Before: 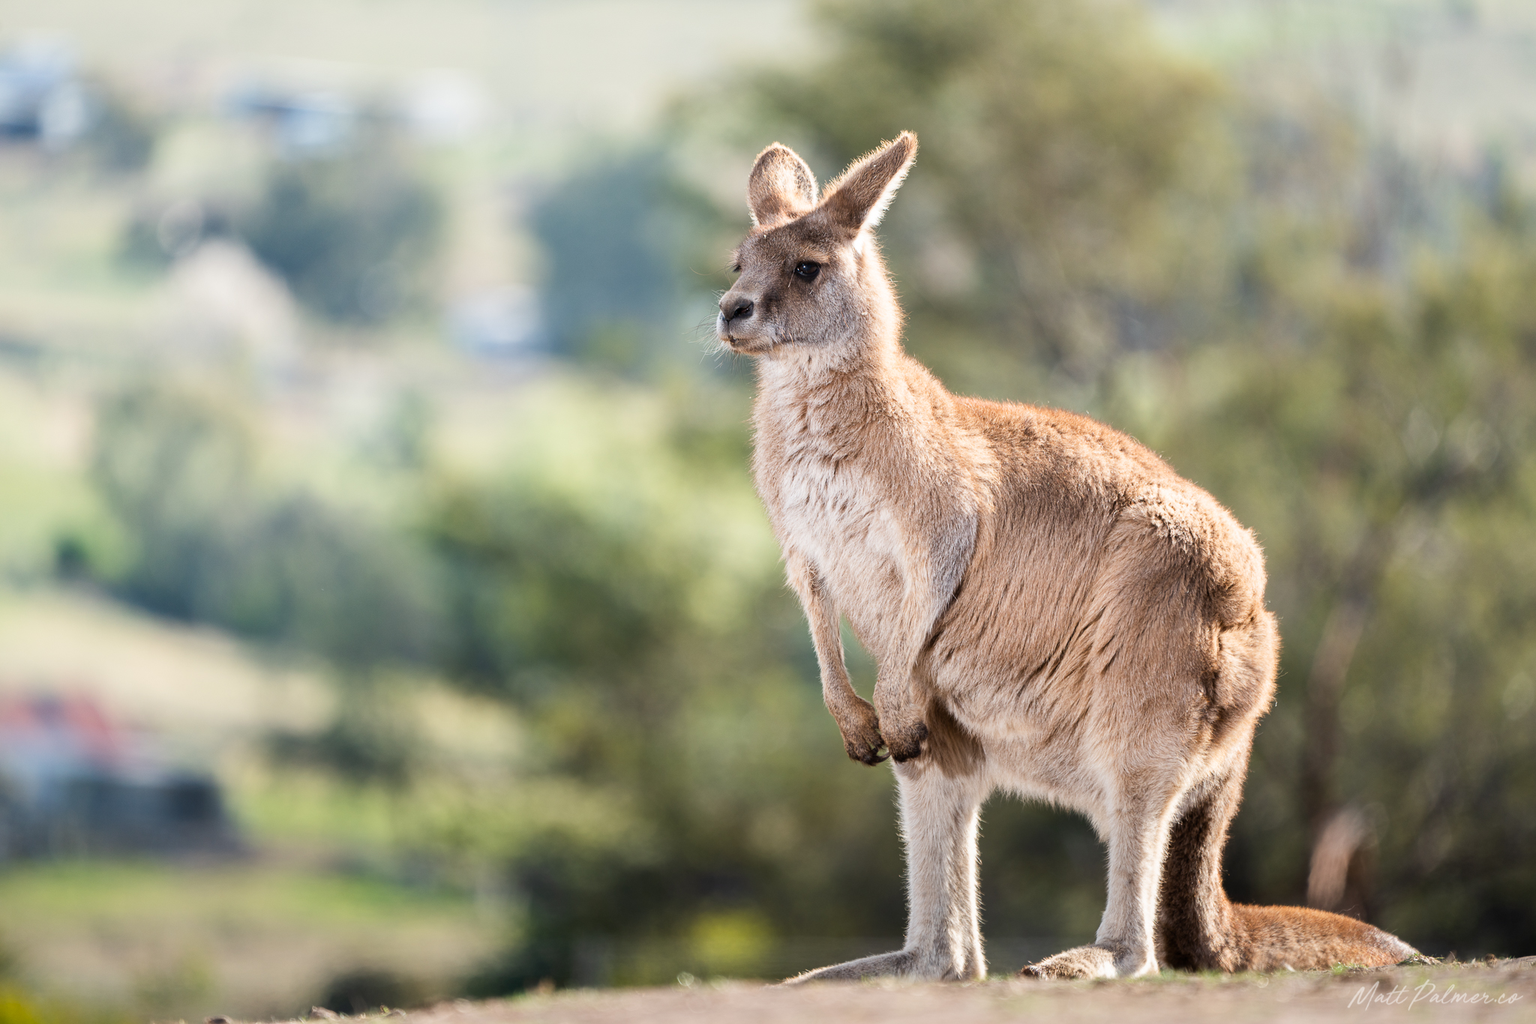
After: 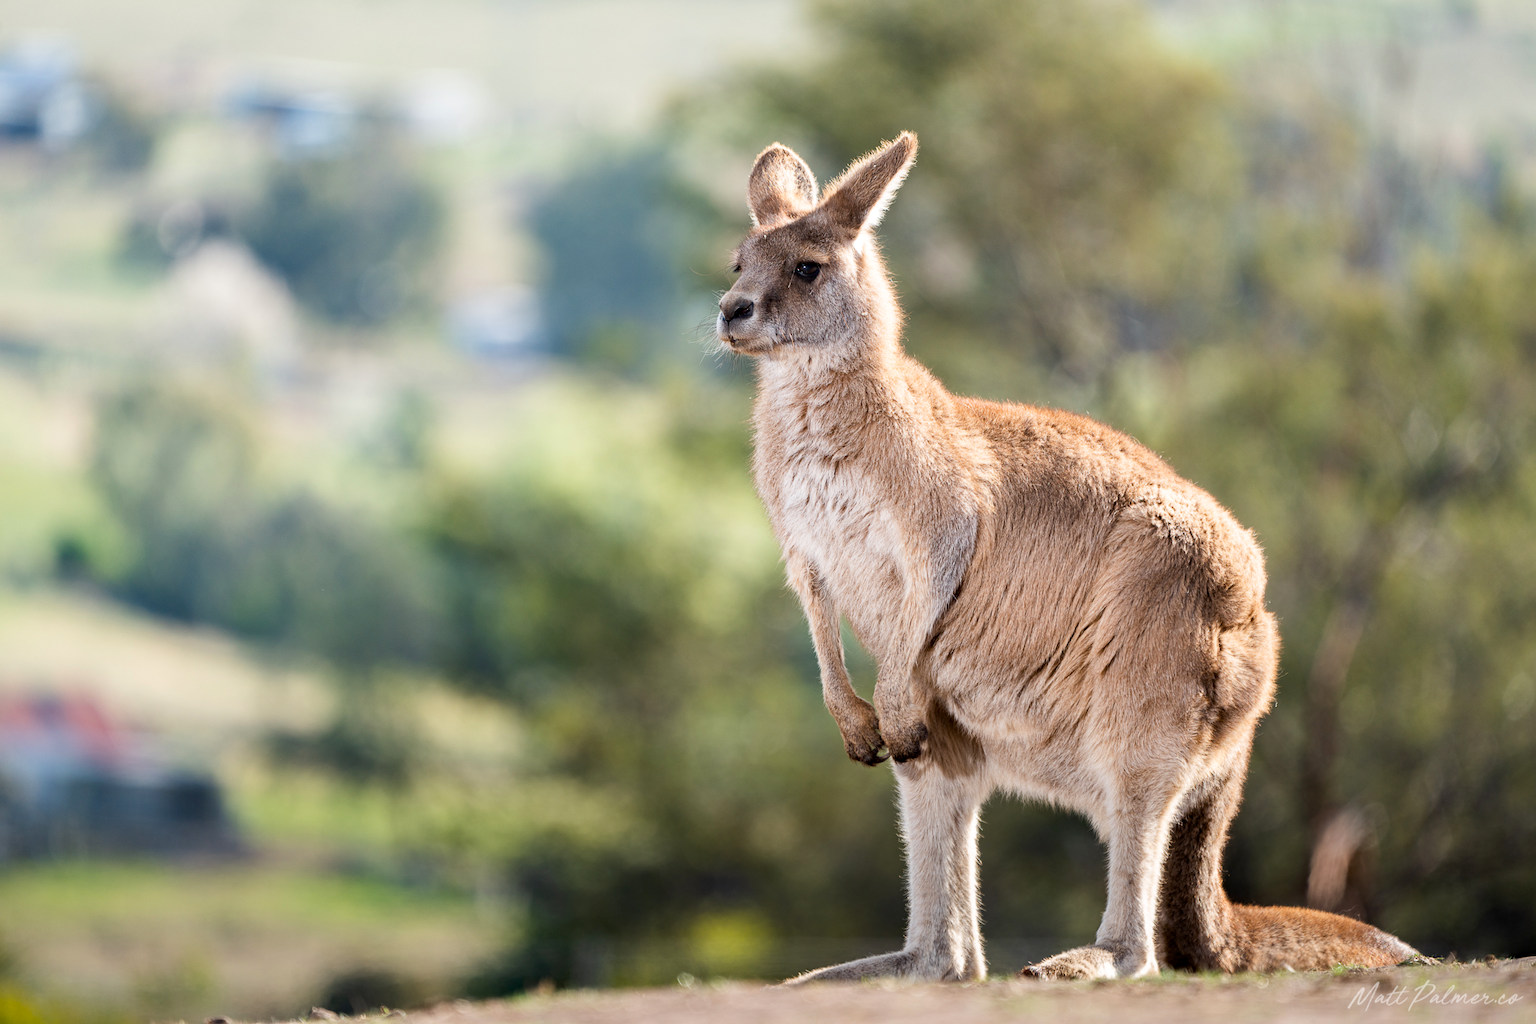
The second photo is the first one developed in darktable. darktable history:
exposure: black level correction 0.001, compensate highlight preservation false
haze removal: compatibility mode true, adaptive false
